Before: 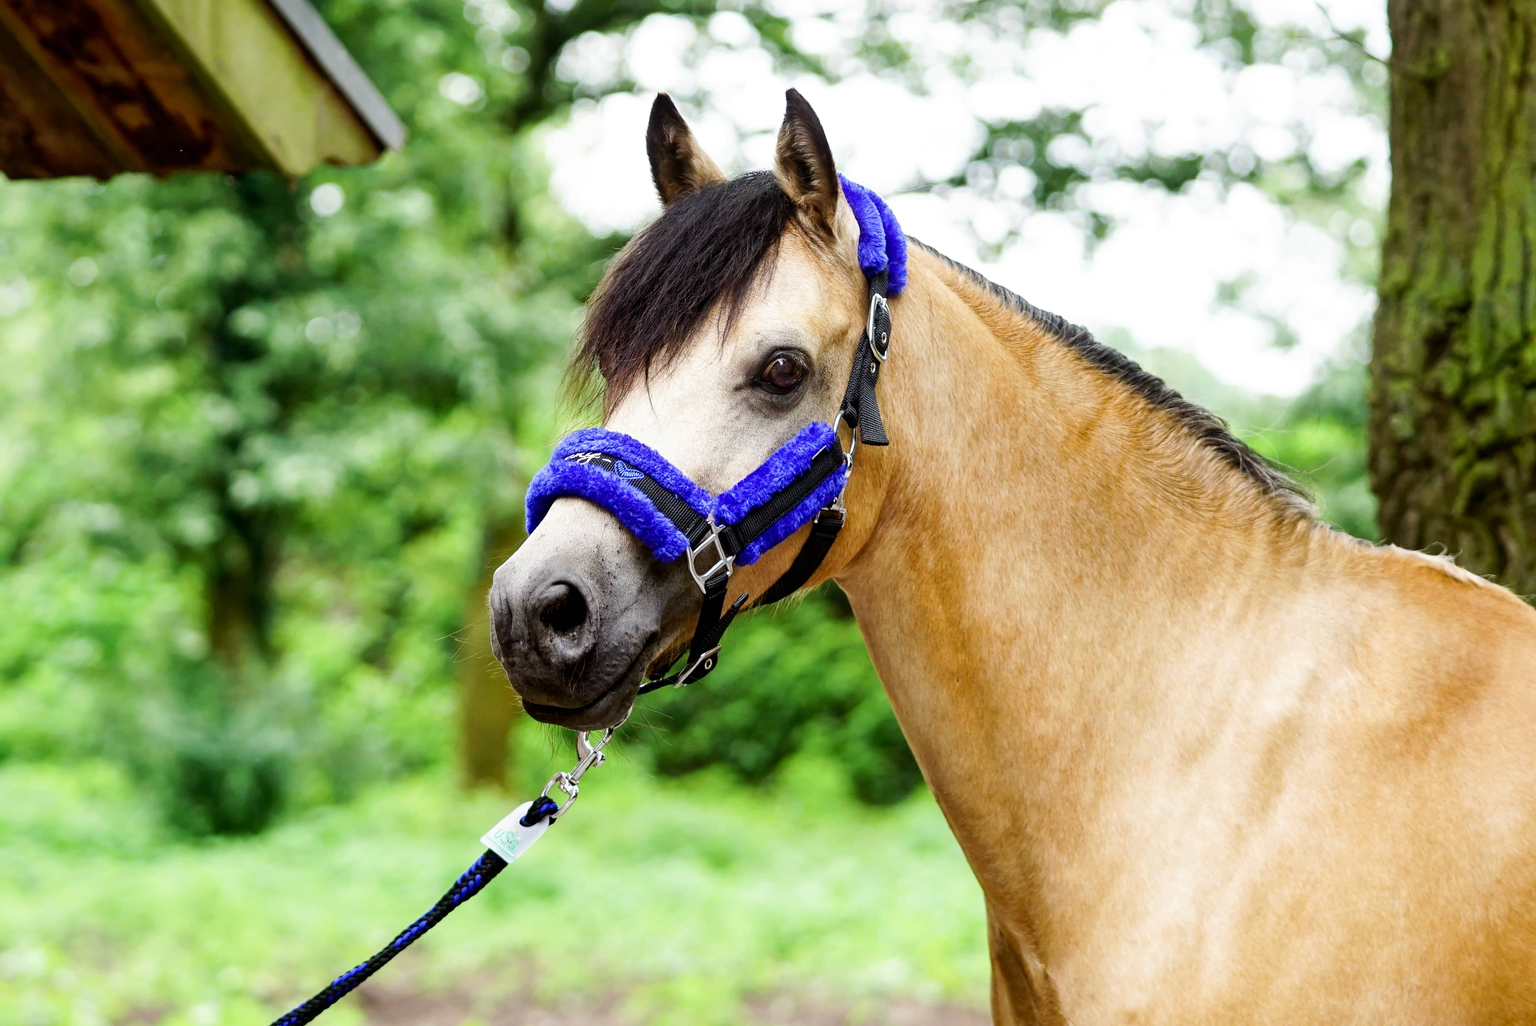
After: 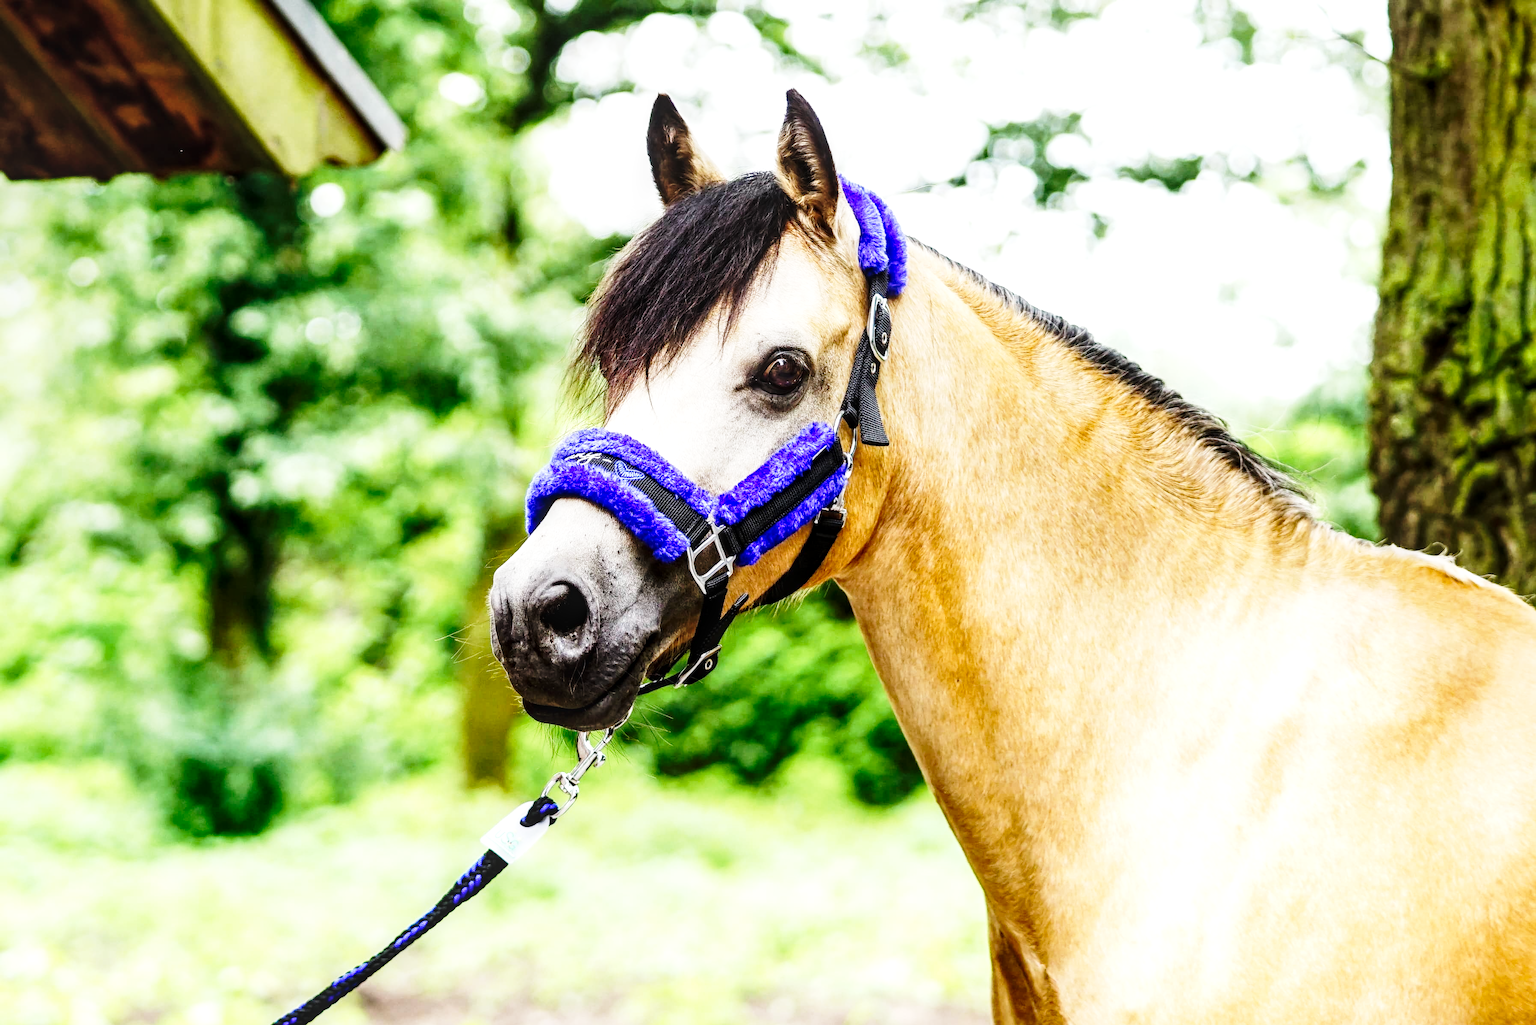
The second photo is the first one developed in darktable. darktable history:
local contrast: detail 130%
tone equalizer: -8 EV -0.417 EV, -7 EV -0.389 EV, -6 EV -0.333 EV, -5 EV -0.222 EV, -3 EV 0.222 EV, -2 EV 0.333 EV, -1 EV 0.389 EV, +0 EV 0.417 EV, edges refinement/feathering 500, mask exposure compensation -1.57 EV, preserve details no
base curve: curves: ch0 [(0, 0) (0.028, 0.03) (0.121, 0.232) (0.46, 0.748) (0.859, 0.968) (1, 1)], preserve colors none
